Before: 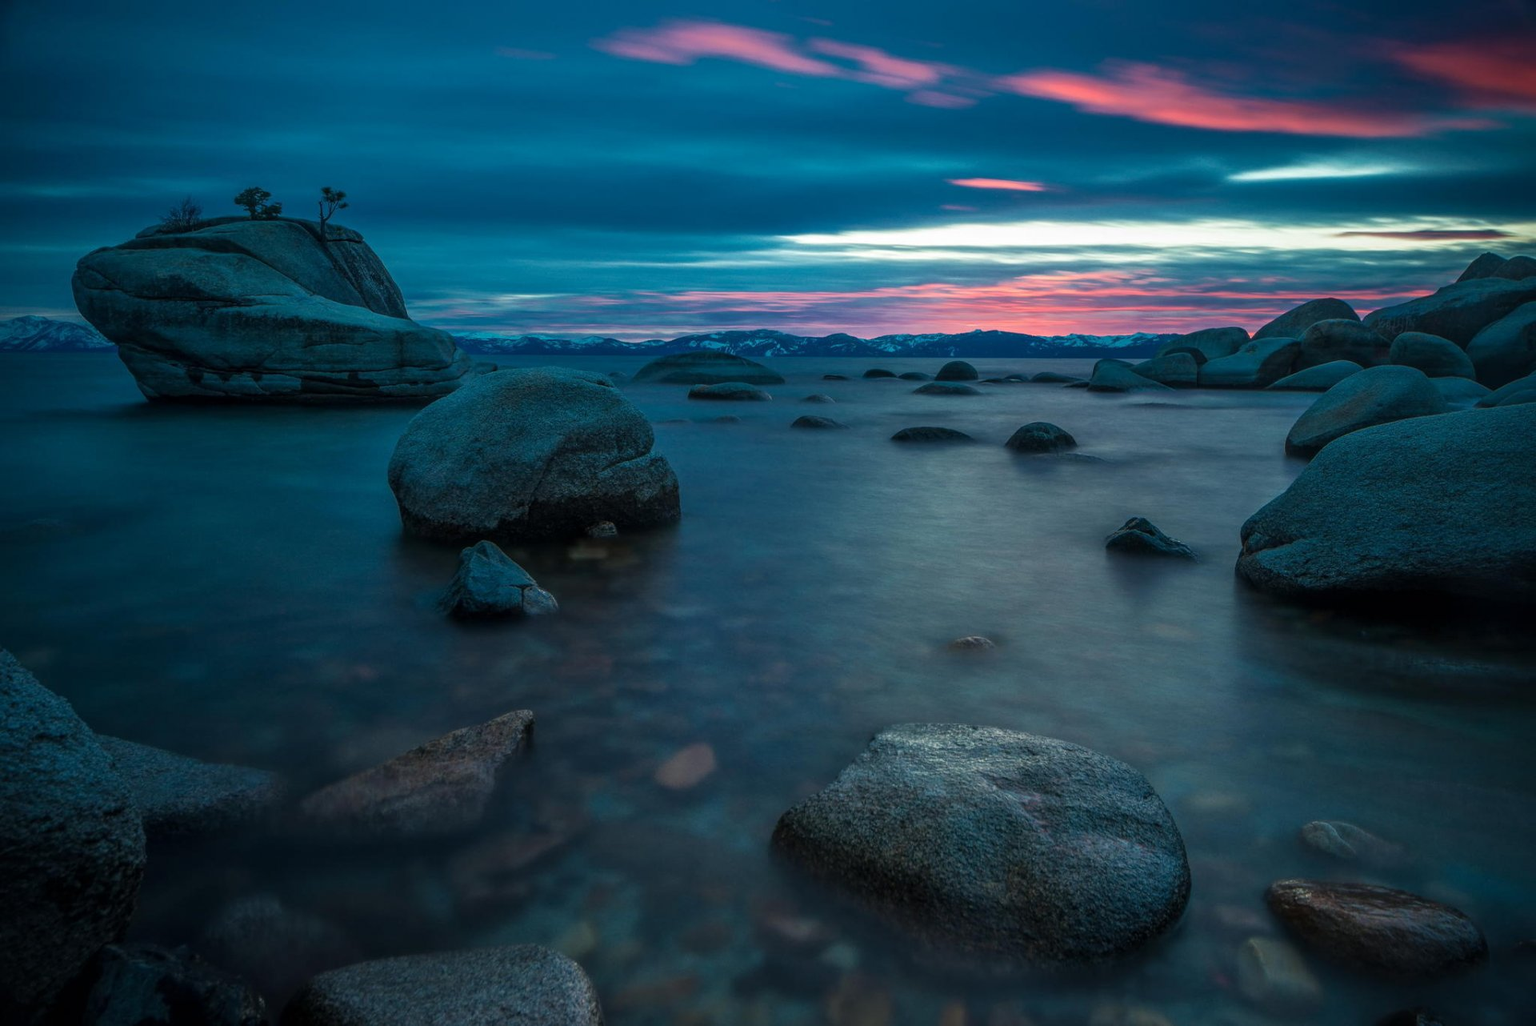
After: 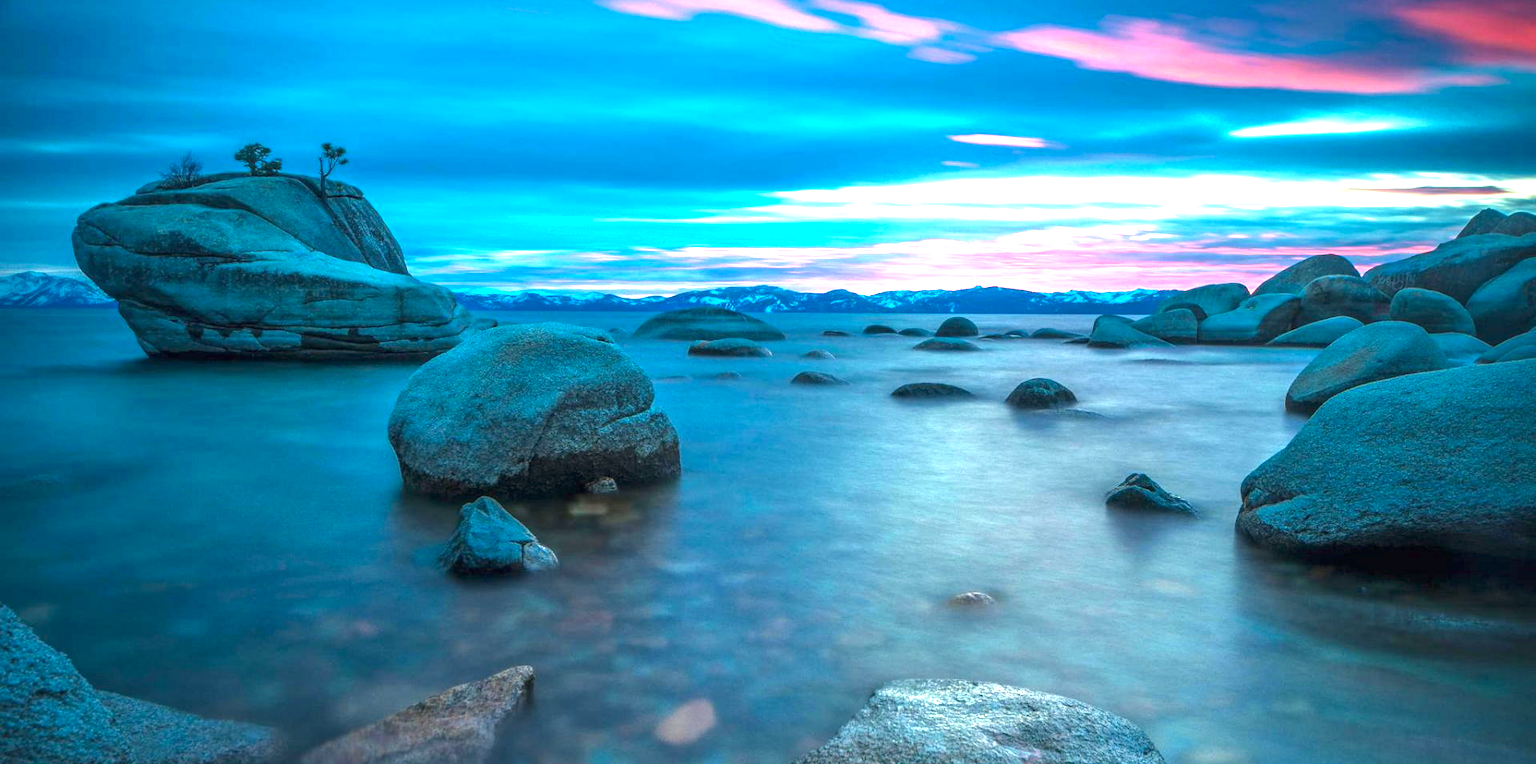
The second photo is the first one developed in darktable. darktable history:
crop: top 4.328%, bottom 21.09%
contrast brightness saturation: saturation 0.132
exposure: black level correction 0, exposure 2.099 EV, compensate exposure bias true, compensate highlight preservation false
